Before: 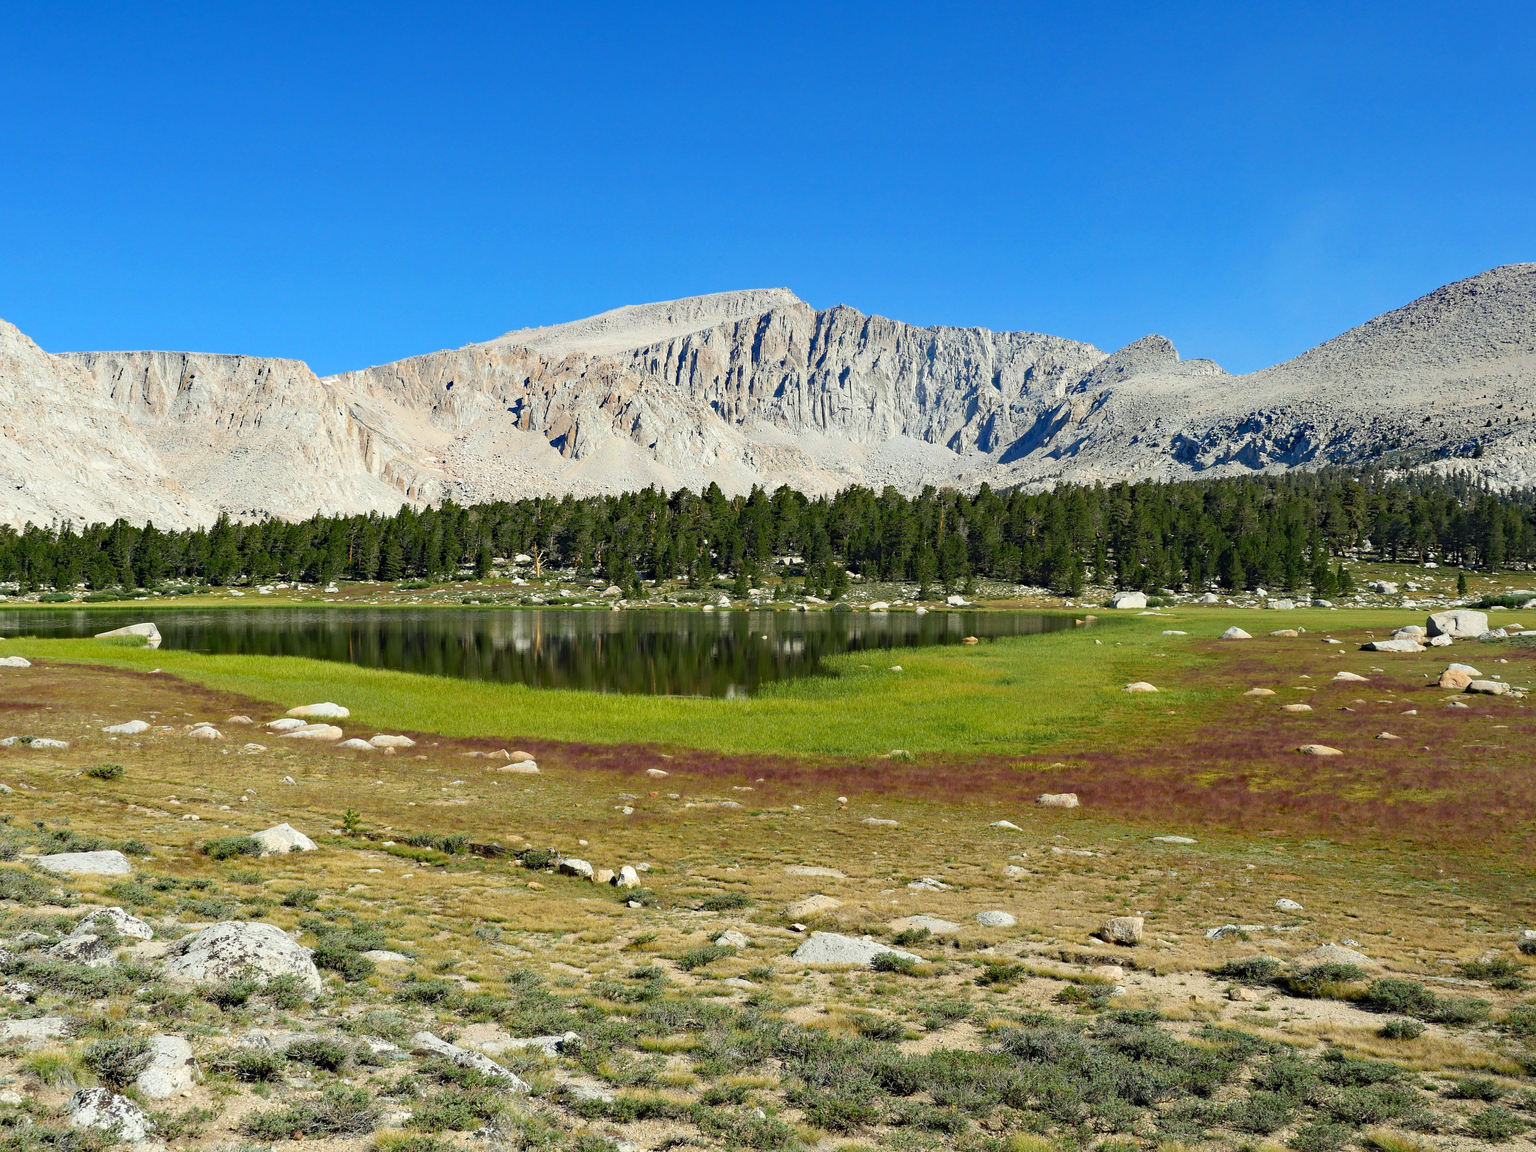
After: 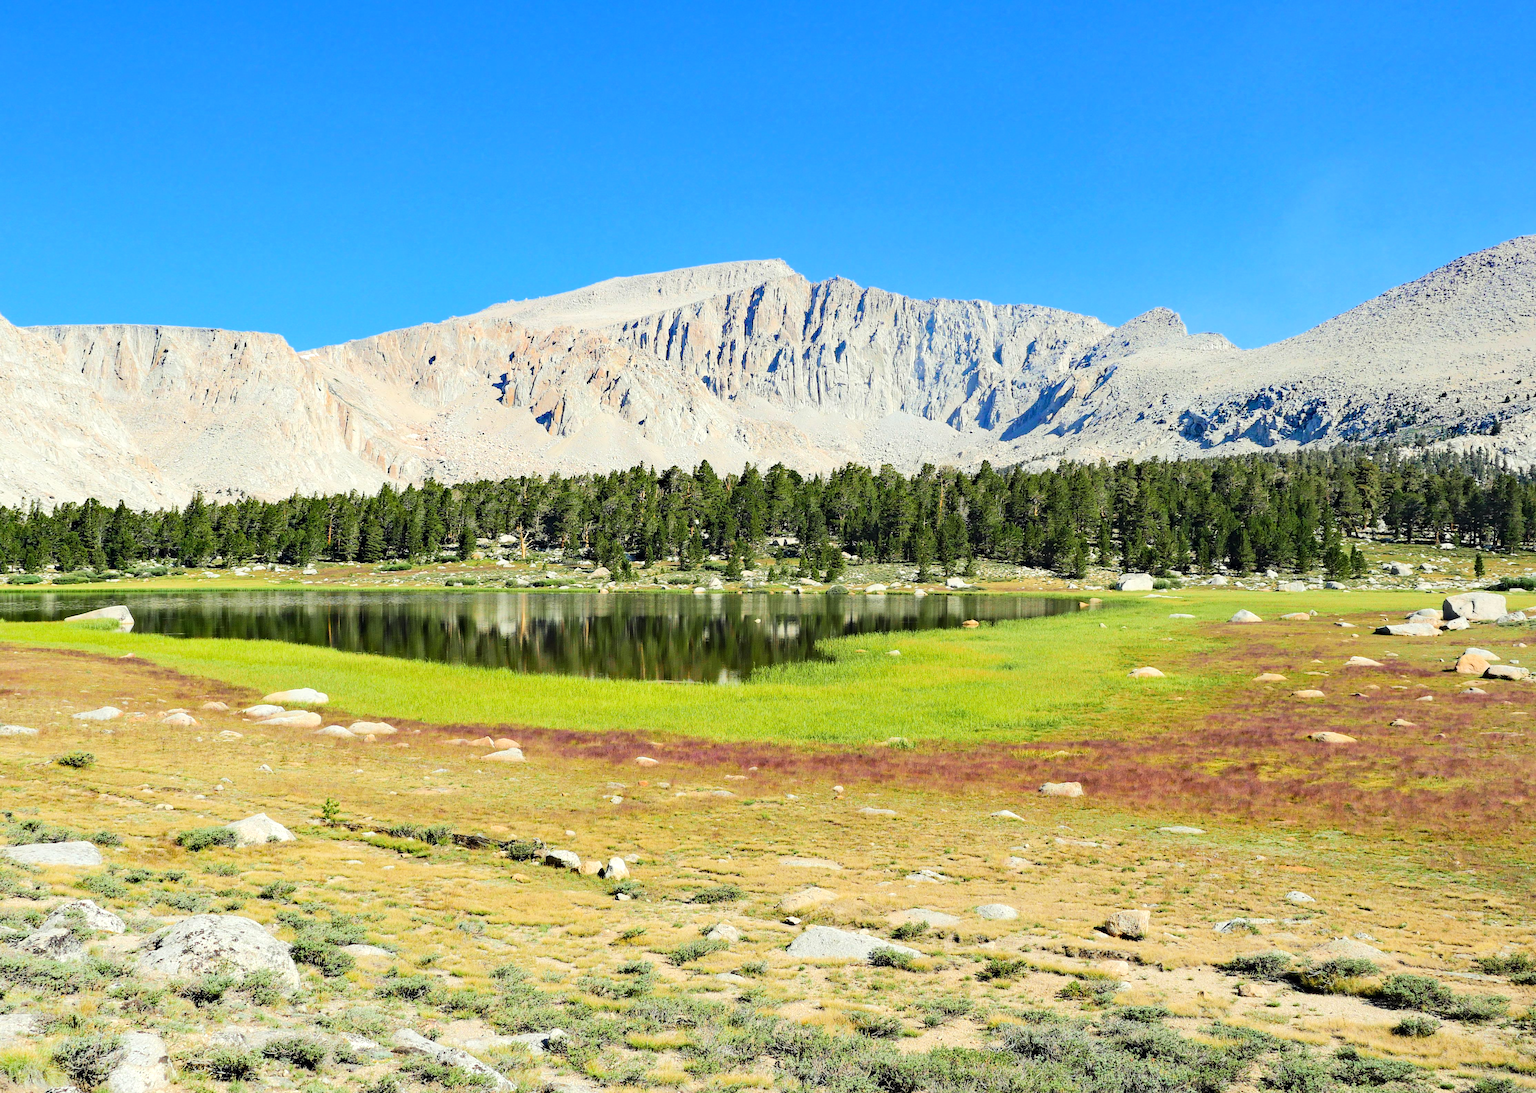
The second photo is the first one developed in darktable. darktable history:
tone equalizer: -7 EV 0.149 EV, -6 EV 0.625 EV, -5 EV 1.12 EV, -4 EV 1.35 EV, -3 EV 1.12 EV, -2 EV 0.6 EV, -1 EV 0.15 EV, edges refinement/feathering 500, mask exposure compensation -1.57 EV, preserve details no
crop: left 2.119%, top 3.291%, right 1.22%, bottom 4.958%
